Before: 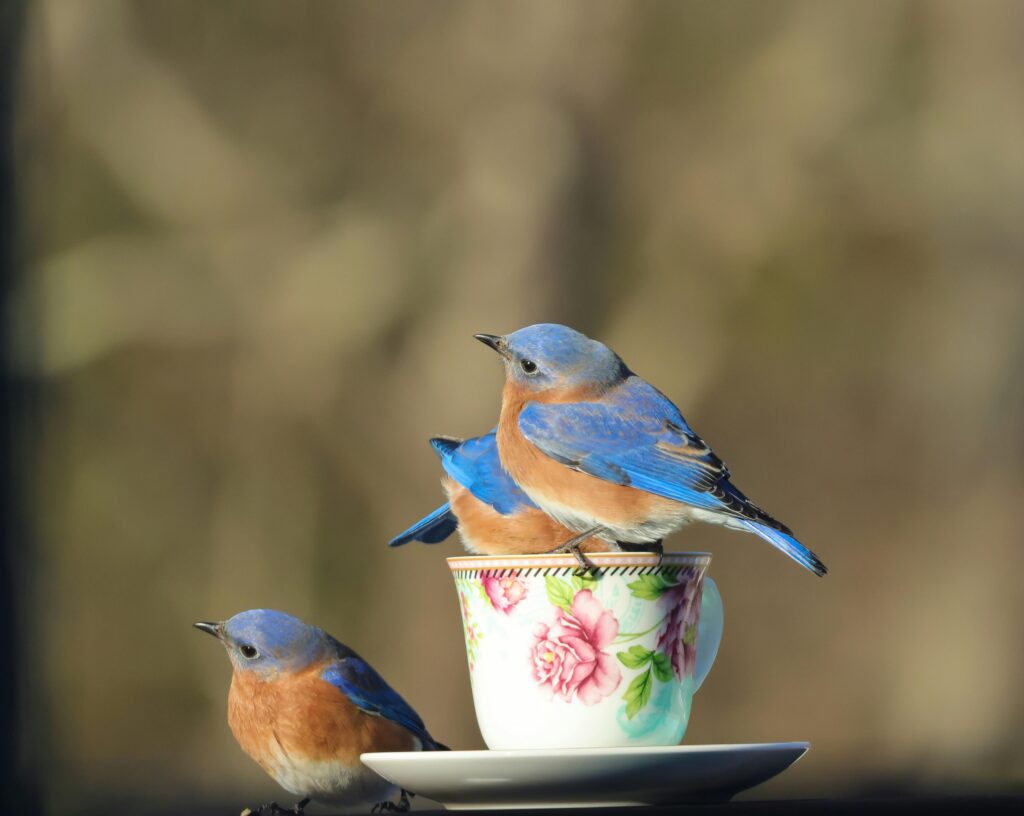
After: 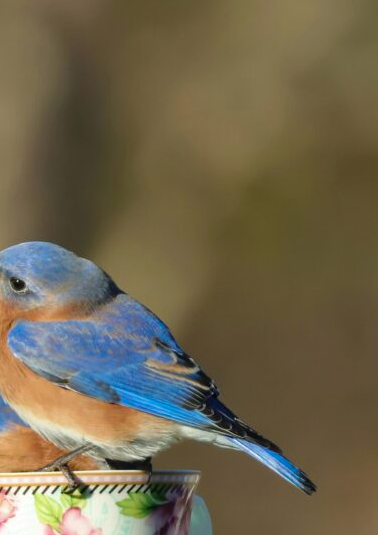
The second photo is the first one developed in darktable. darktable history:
contrast brightness saturation: brightness -0.09
crop and rotate: left 49.936%, top 10.094%, right 13.136%, bottom 24.256%
